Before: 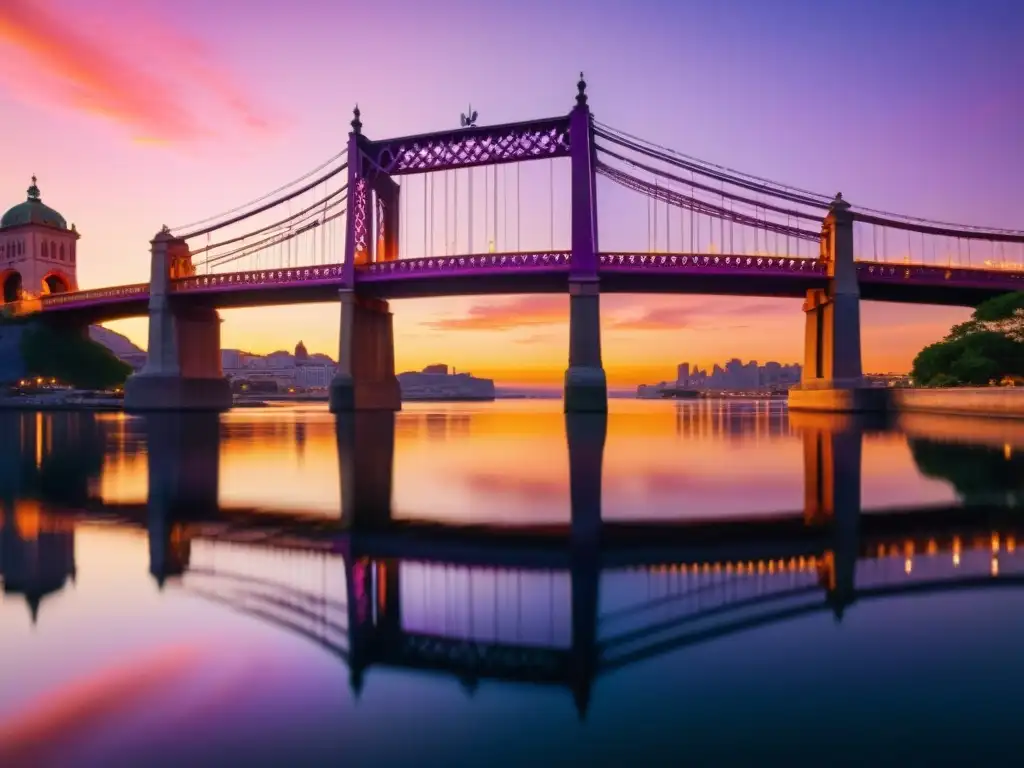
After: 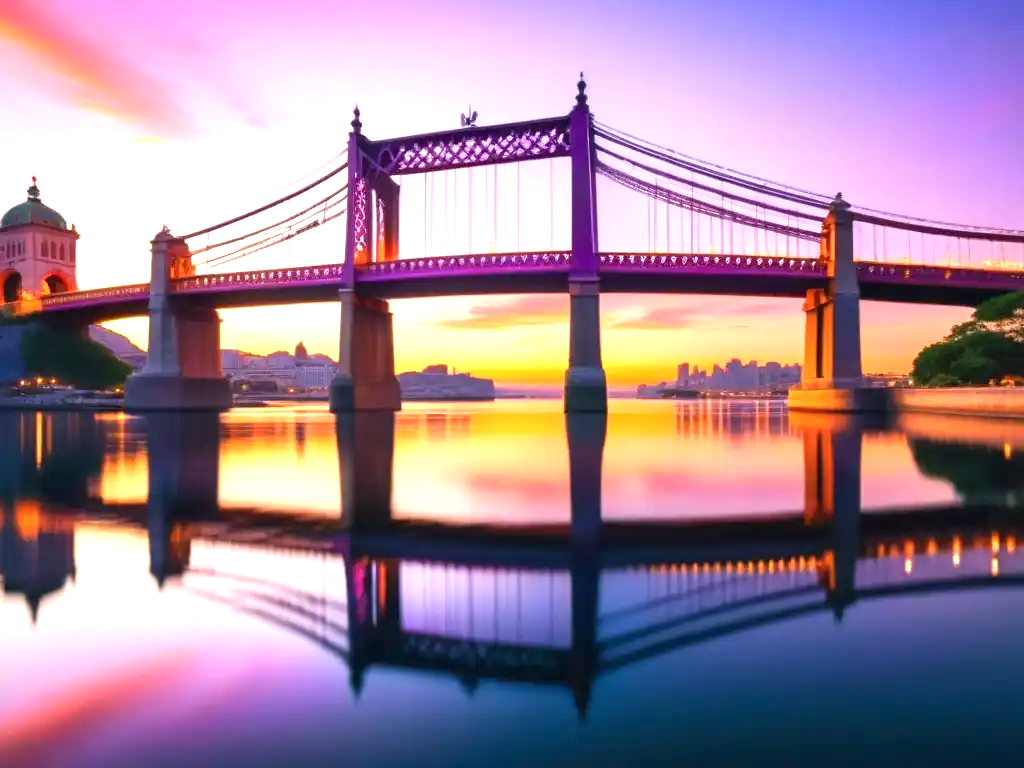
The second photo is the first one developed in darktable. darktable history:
exposure: exposure 1.149 EV, compensate highlight preservation false
